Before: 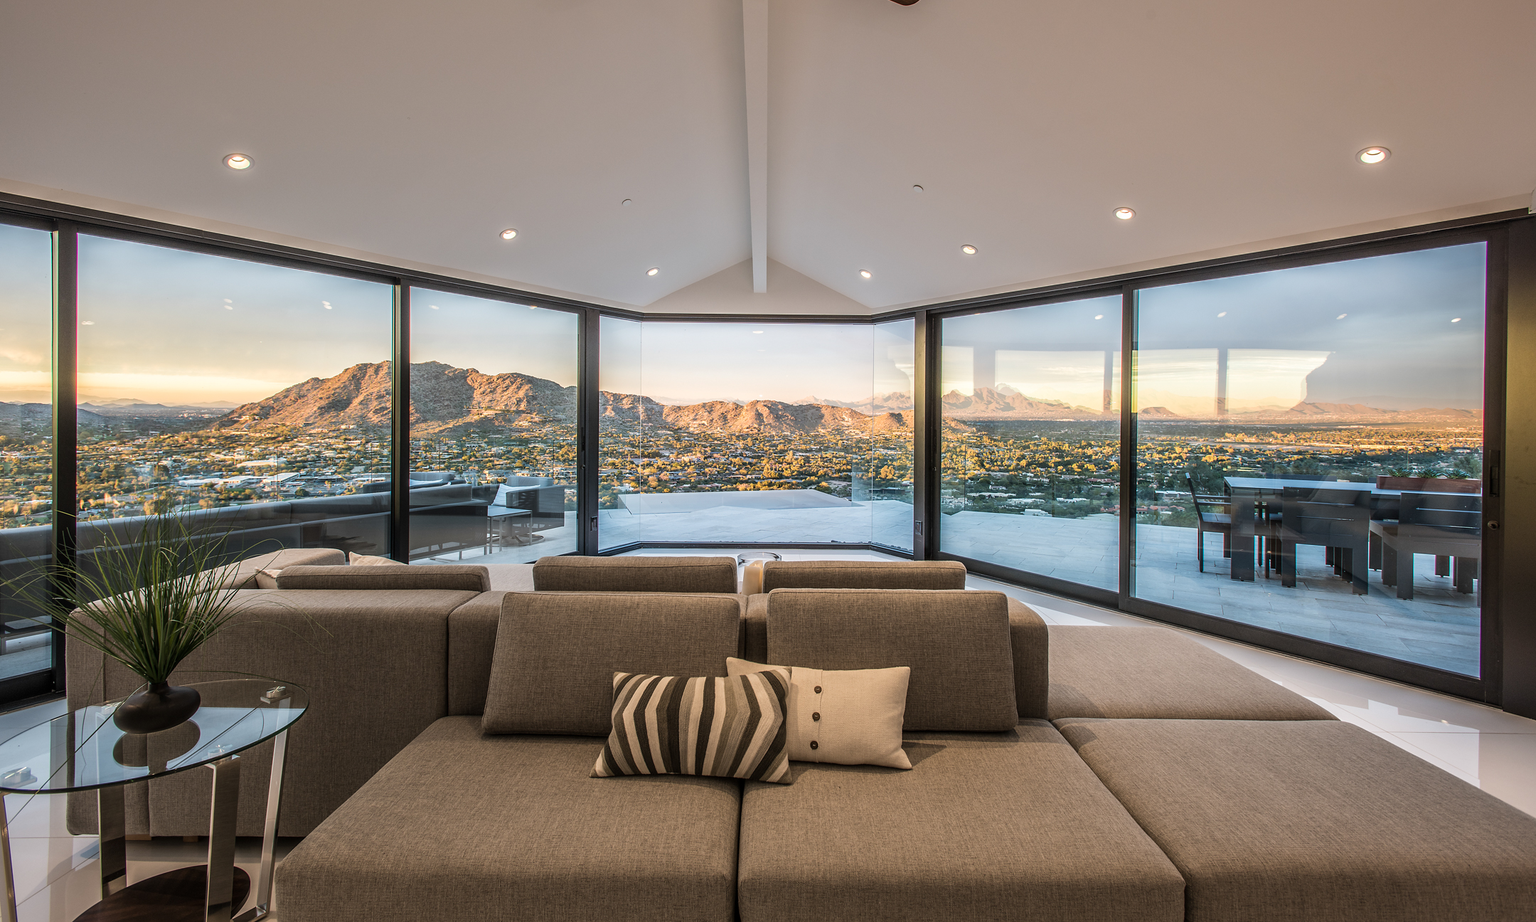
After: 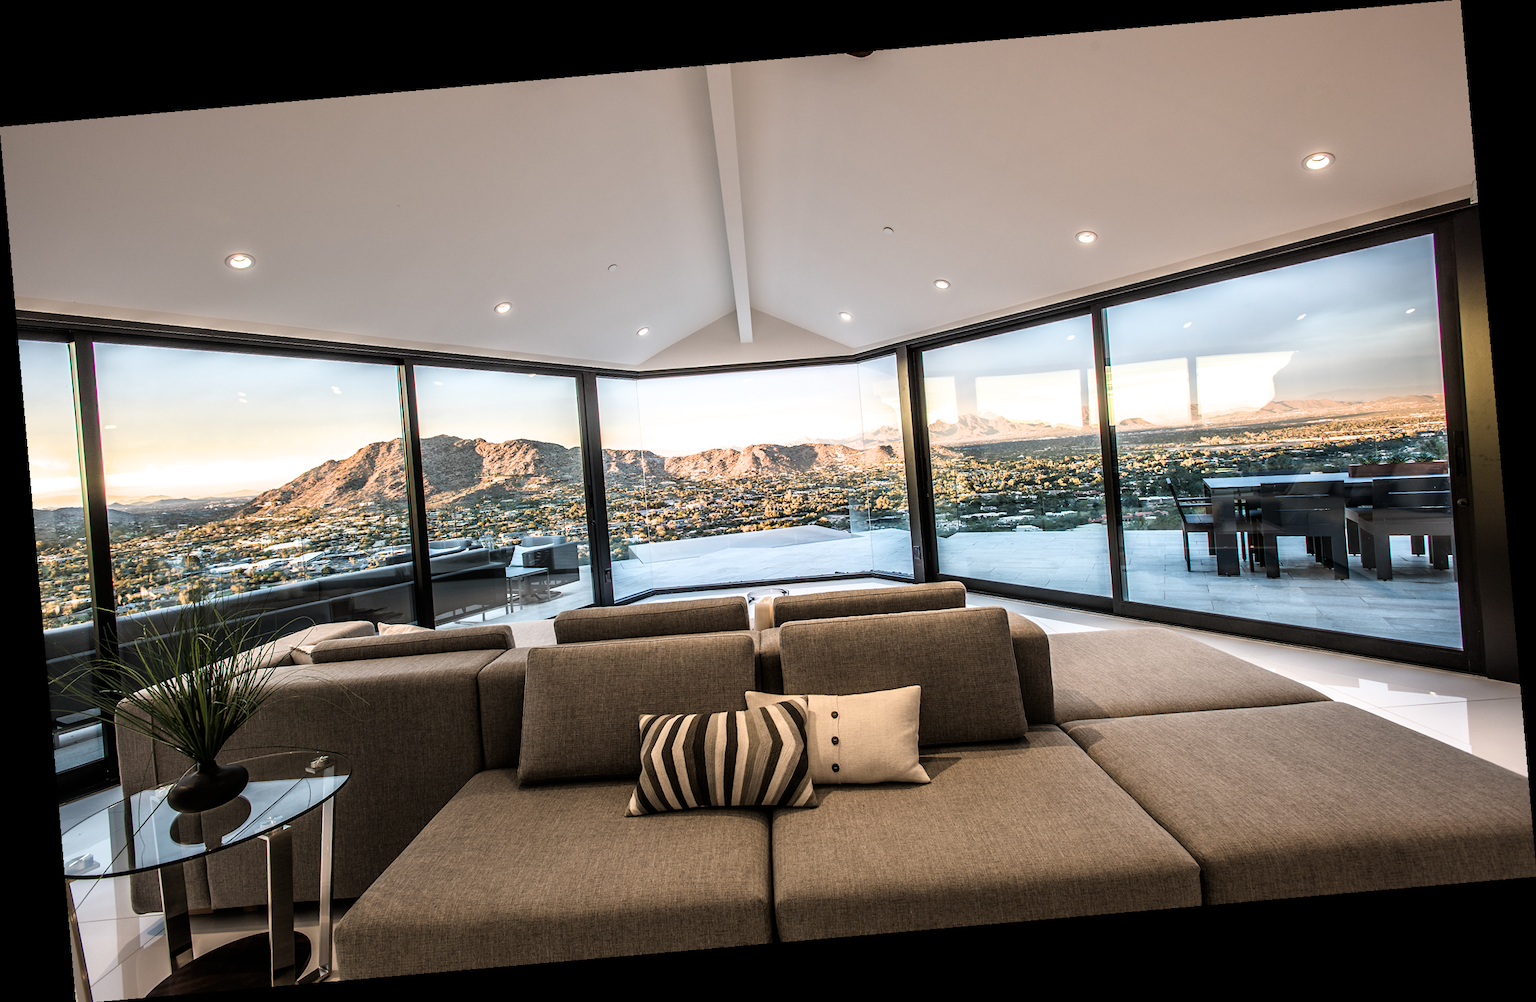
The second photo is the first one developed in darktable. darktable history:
filmic rgb: white relative exposure 2.2 EV, hardness 6.97
rotate and perspective: rotation -4.98°, automatic cropping off
